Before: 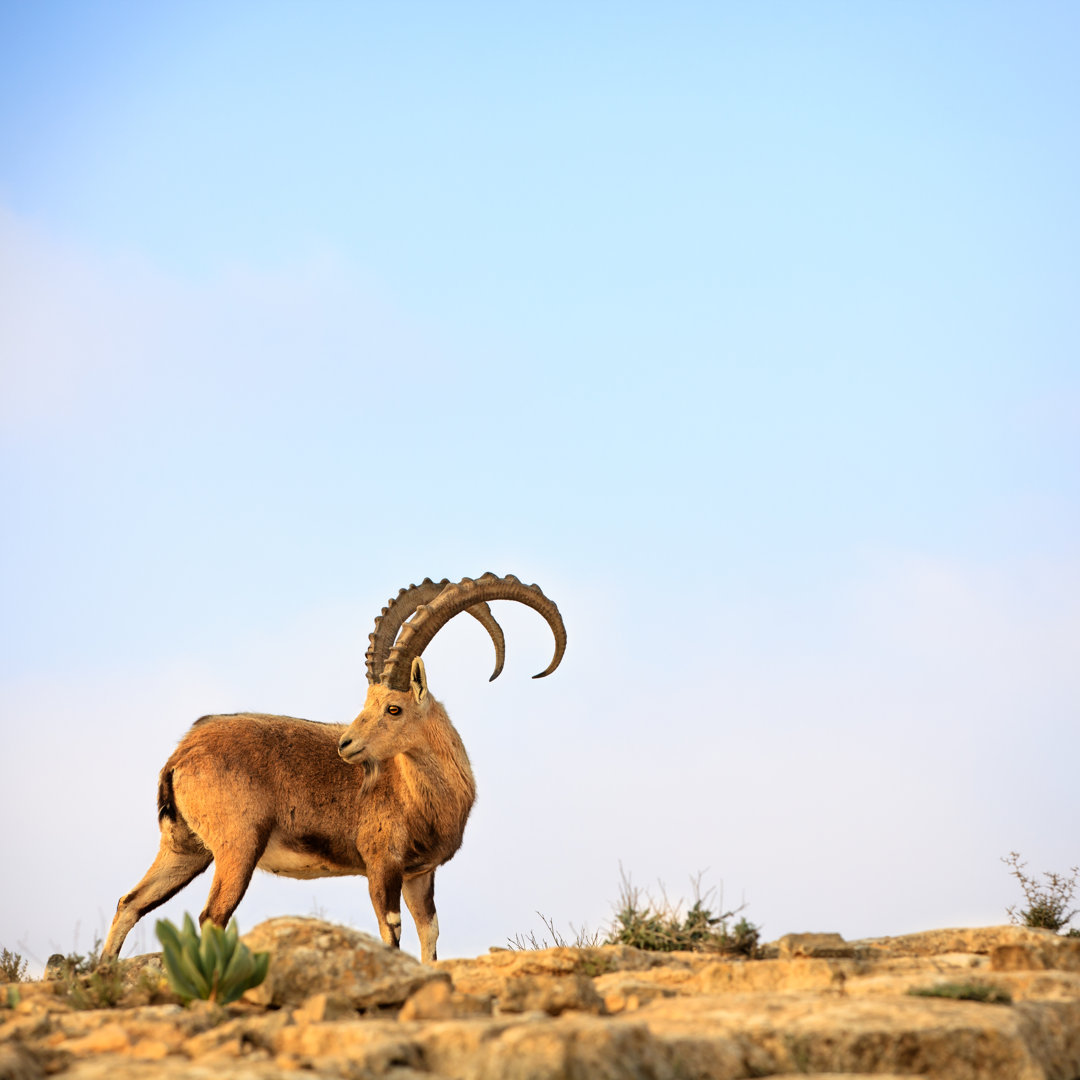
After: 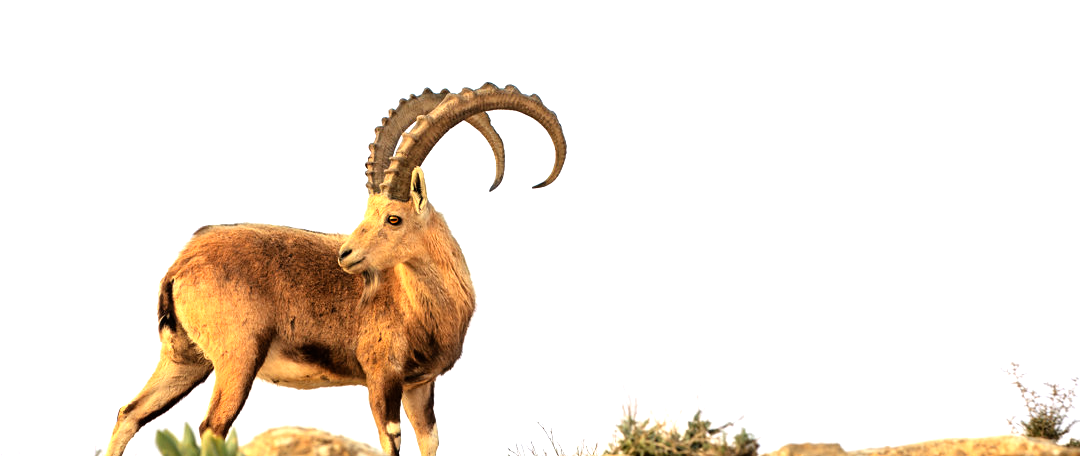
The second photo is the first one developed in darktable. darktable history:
crop: top 45.411%, bottom 12.296%
tone equalizer: -8 EV -0.752 EV, -7 EV -0.711 EV, -6 EV -0.575 EV, -5 EV -0.371 EV, -3 EV 0.398 EV, -2 EV 0.6 EV, -1 EV 0.698 EV, +0 EV 0.76 EV
